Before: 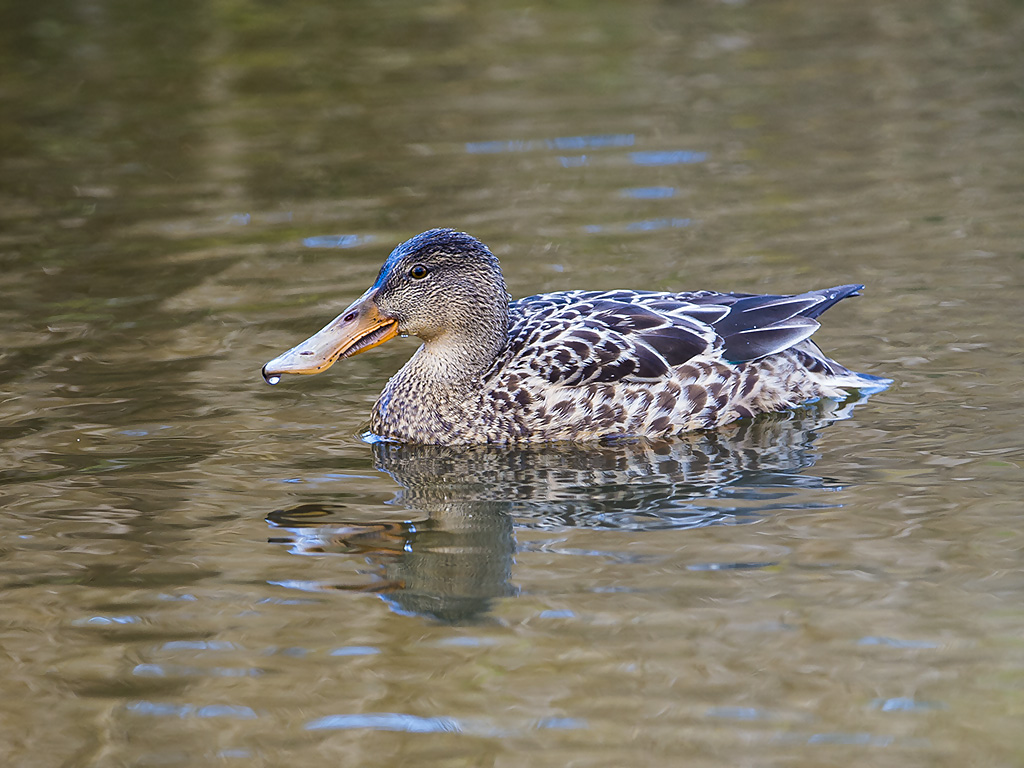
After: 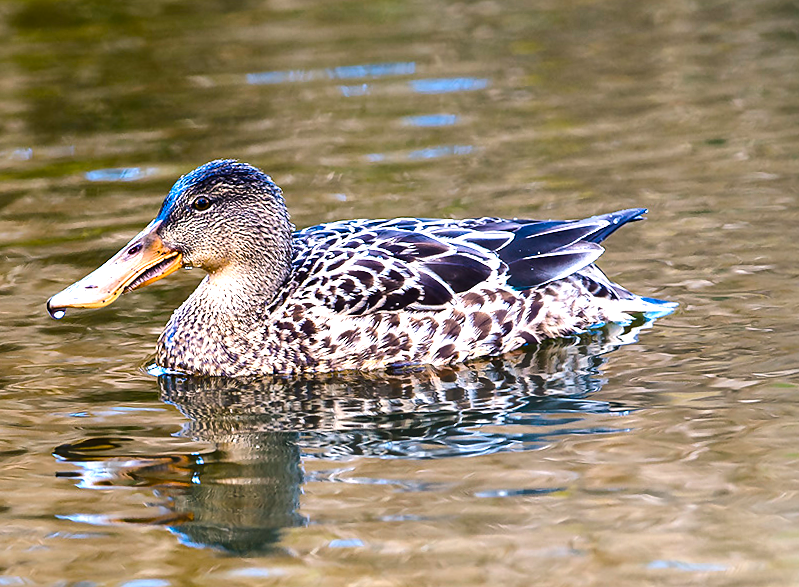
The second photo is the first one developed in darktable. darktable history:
rotate and perspective: rotation -1°, crop left 0.011, crop right 0.989, crop top 0.025, crop bottom 0.975
color balance rgb: shadows lift › chroma 1%, shadows lift › hue 217.2°, power › hue 310.8°, highlights gain › chroma 2%, highlights gain › hue 44.4°, global offset › luminance 0.25%, global offset › hue 171.6°, perceptual saturation grading › global saturation 14.09%, perceptual saturation grading › highlights -30%, perceptual saturation grading › shadows 50.67%, global vibrance 25%, contrast 20%
tone equalizer: -8 EV -0.75 EV, -7 EV -0.7 EV, -6 EV -0.6 EV, -5 EV -0.4 EV, -3 EV 0.4 EV, -2 EV 0.6 EV, -1 EV 0.7 EV, +0 EV 0.75 EV, edges refinement/feathering 500, mask exposure compensation -1.57 EV, preserve details no
crop and rotate: left 20.74%, top 7.912%, right 0.375%, bottom 13.378%
